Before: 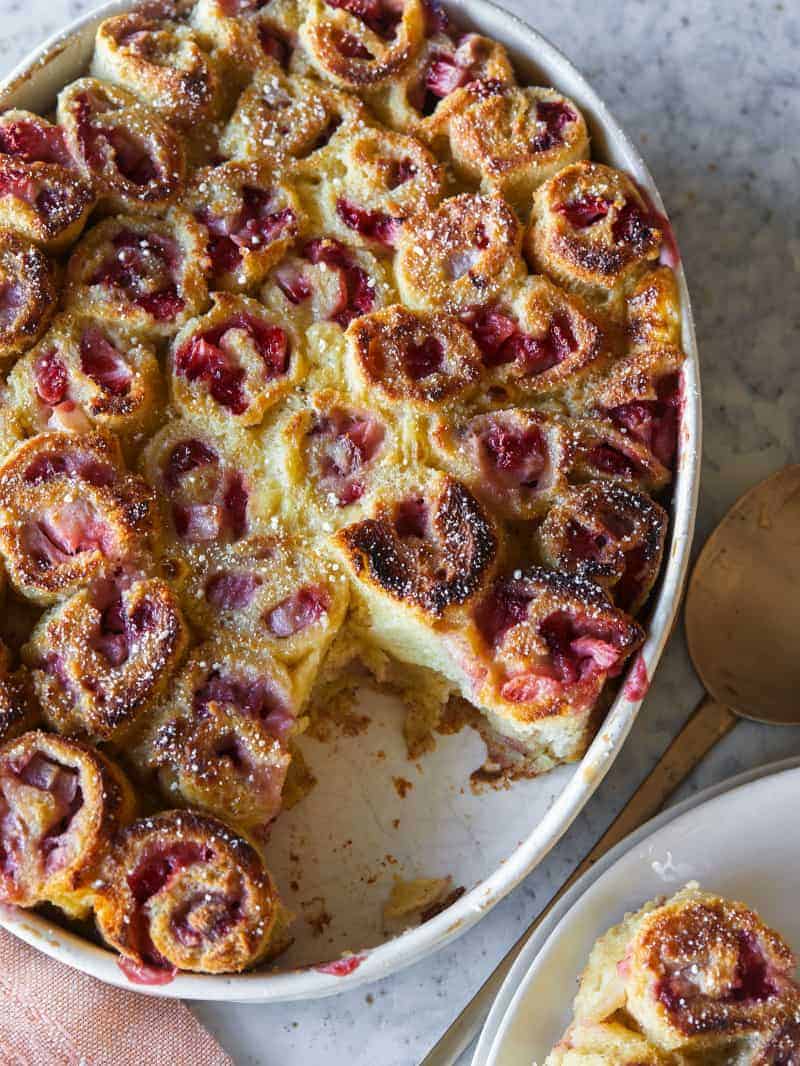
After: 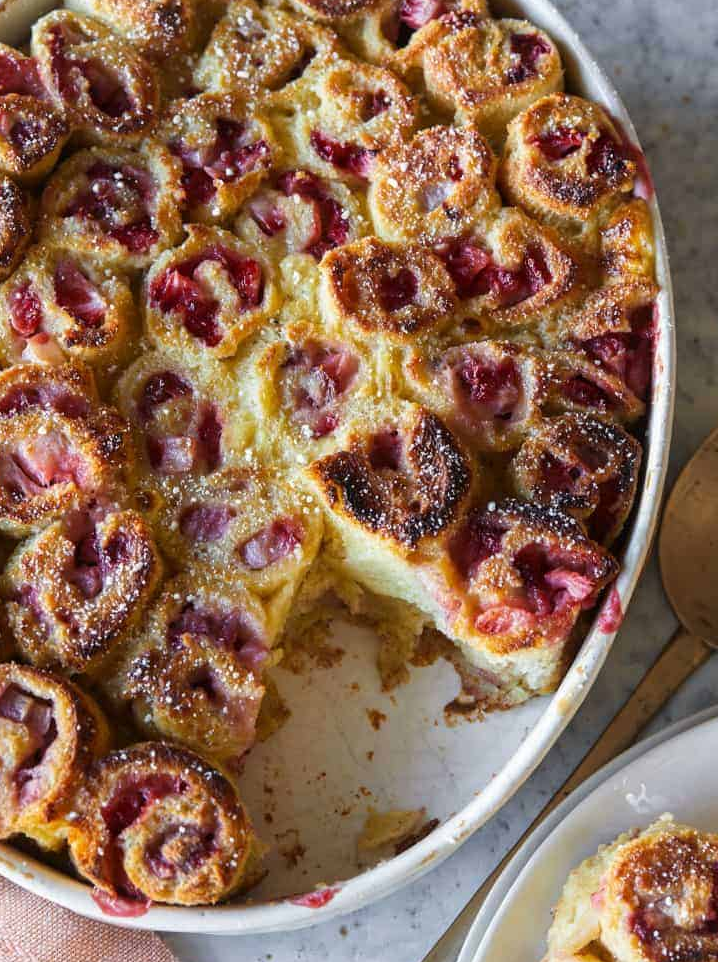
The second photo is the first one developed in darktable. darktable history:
crop: left 3.306%, top 6.455%, right 6.84%, bottom 3.245%
